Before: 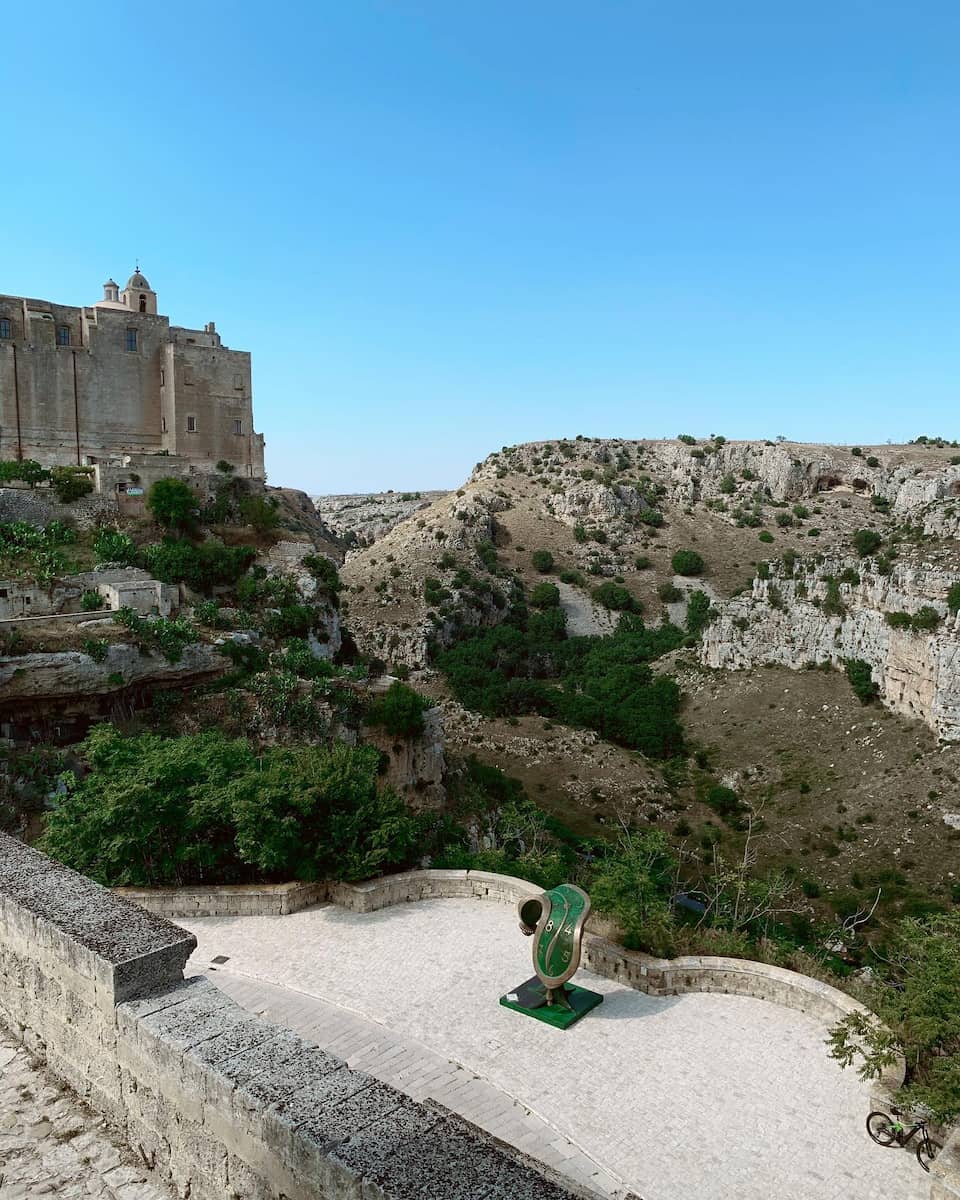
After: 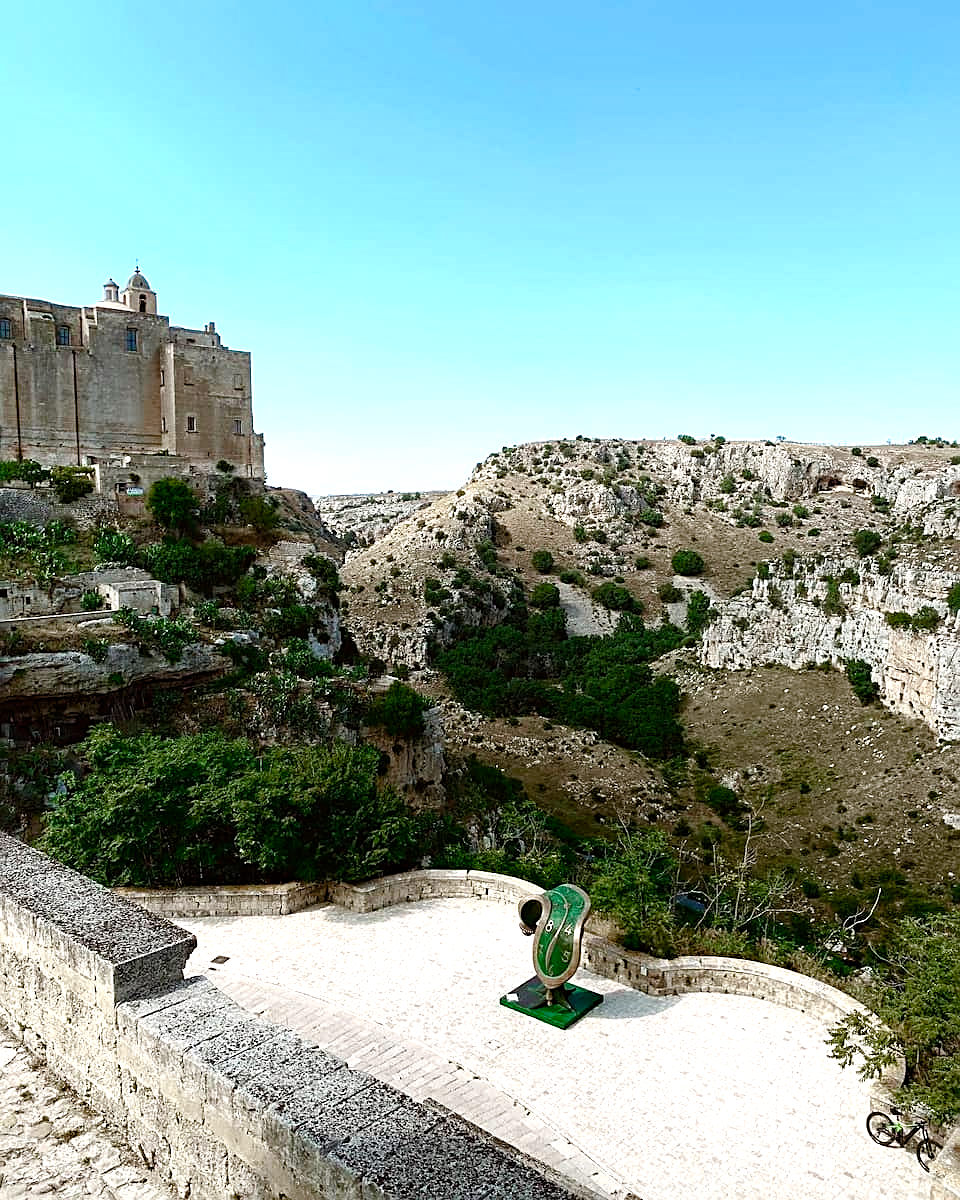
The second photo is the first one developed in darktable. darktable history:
tone equalizer: -8 EV -0.778 EV, -7 EV -0.698 EV, -6 EV -0.58 EV, -5 EV -0.389 EV, -3 EV 0.389 EV, -2 EV 0.6 EV, -1 EV 0.699 EV, +0 EV 0.755 EV
haze removal: compatibility mode true, adaptive false
color balance rgb: perceptual saturation grading › global saturation 20%, perceptual saturation grading › highlights -50.586%, perceptual saturation grading › shadows 30.199%, global vibrance 20%
sharpen: on, module defaults
